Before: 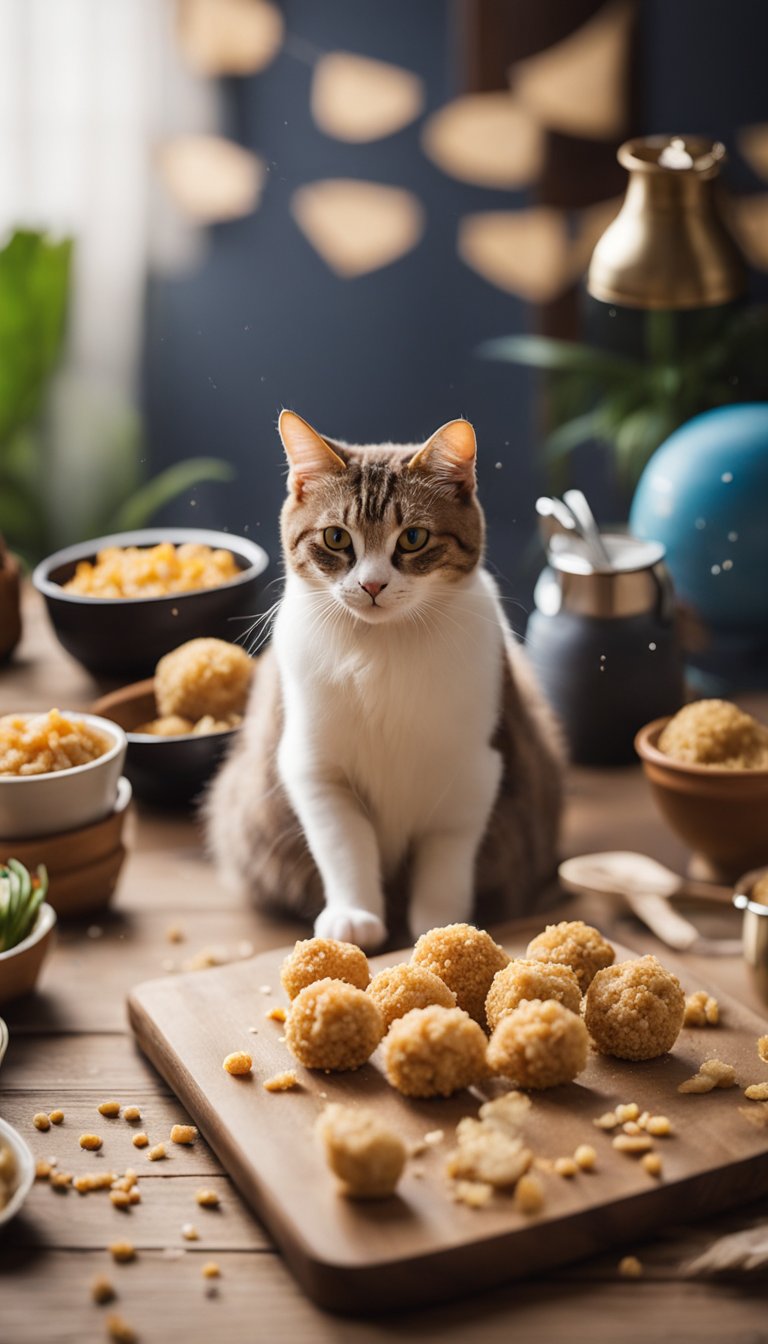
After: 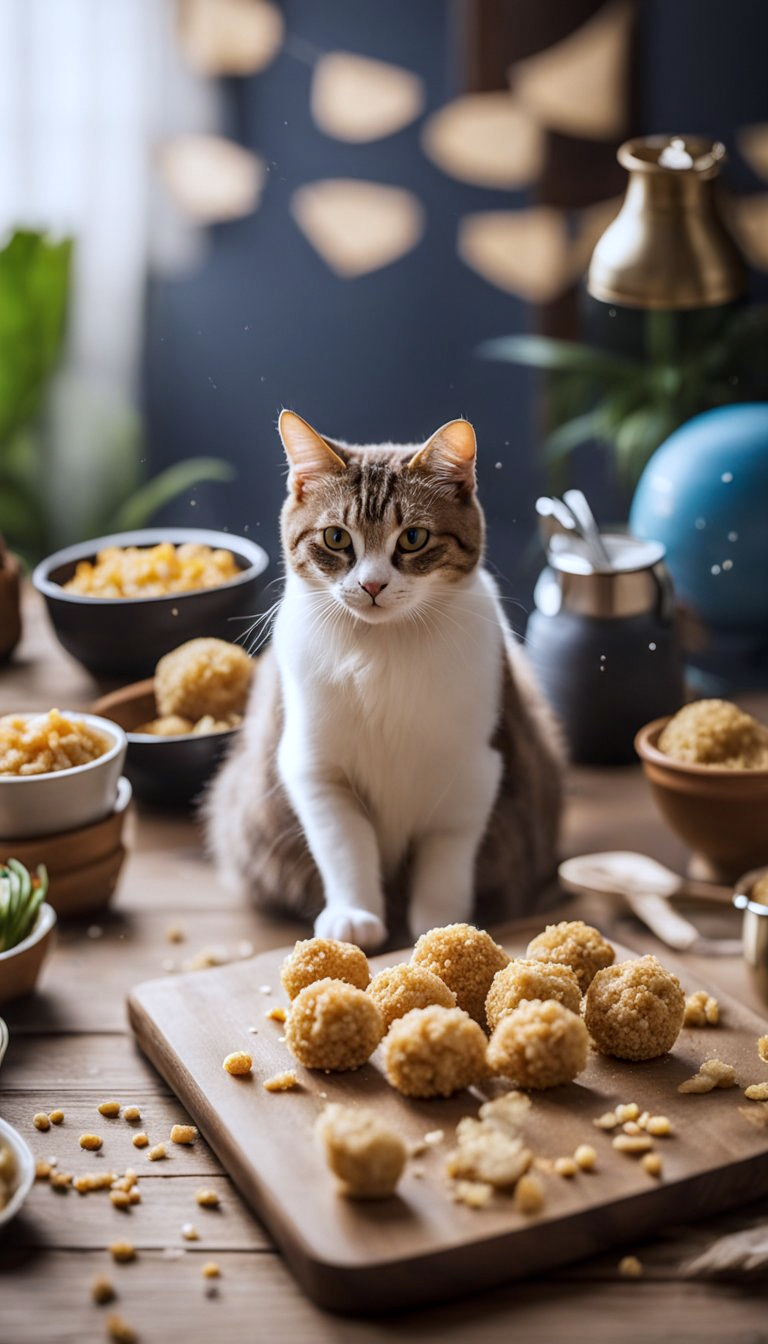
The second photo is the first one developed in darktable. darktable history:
local contrast: on, module defaults
color balance rgb: on, module defaults
white balance: red 0.954, blue 1.079
